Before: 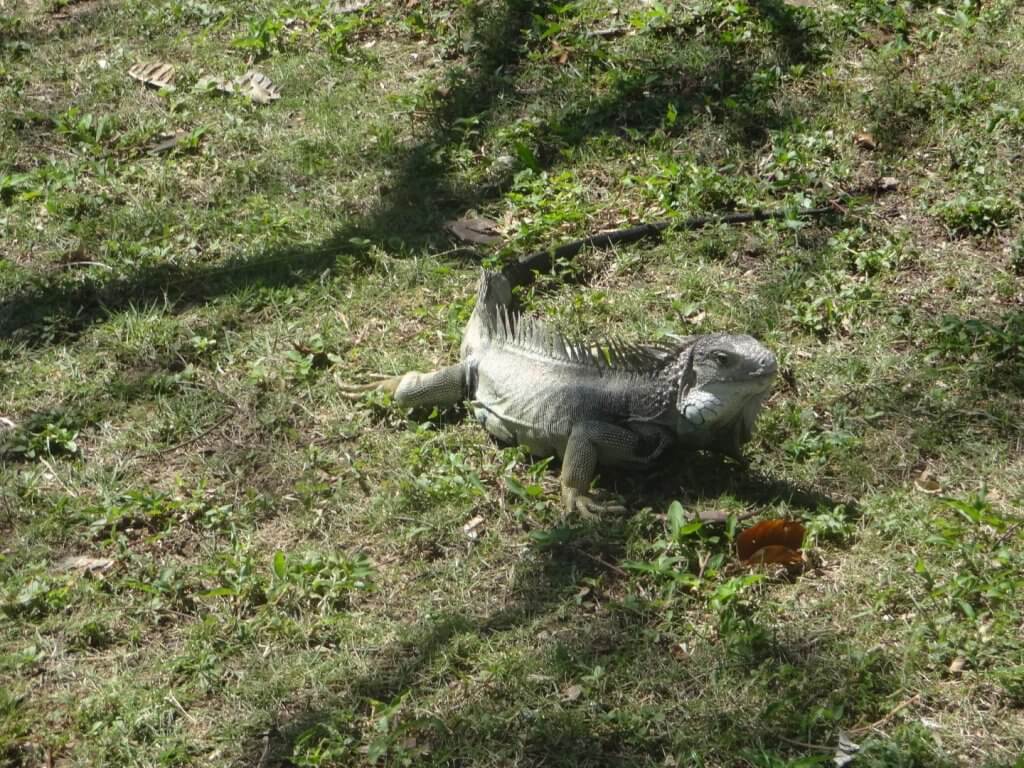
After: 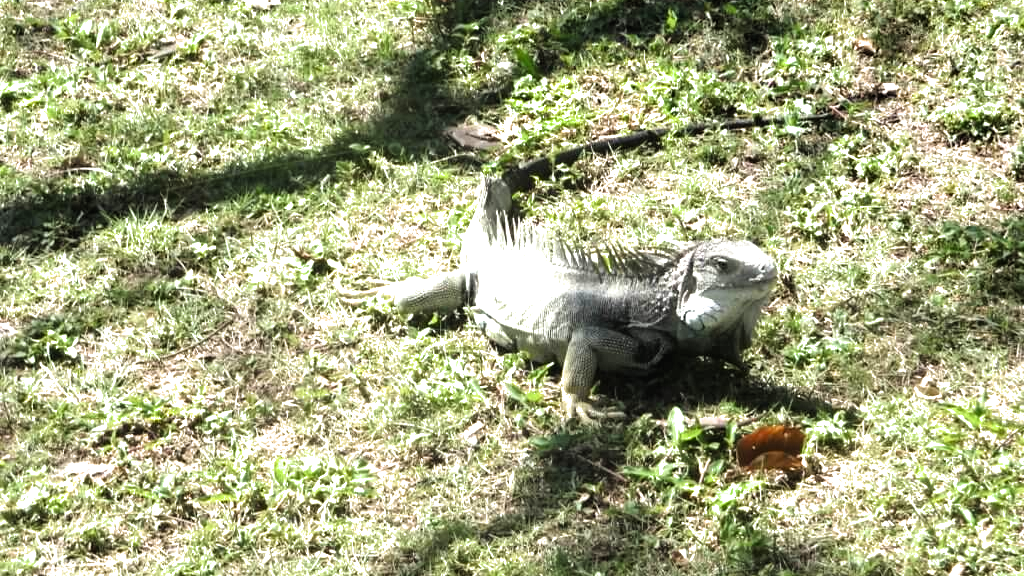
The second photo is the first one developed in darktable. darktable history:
exposure: exposure 1.156 EV, compensate exposure bias true, compensate highlight preservation false
filmic rgb: black relative exposure -8.24 EV, white relative exposure 2.2 EV, target white luminance 99.886%, hardness 7.08, latitude 74.63%, contrast 1.315, highlights saturation mix -2.49%, shadows ↔ highlights balance 30.85%, color science v6 (2022)
crop and rotate: top 12.343%, bottom 12.532%
